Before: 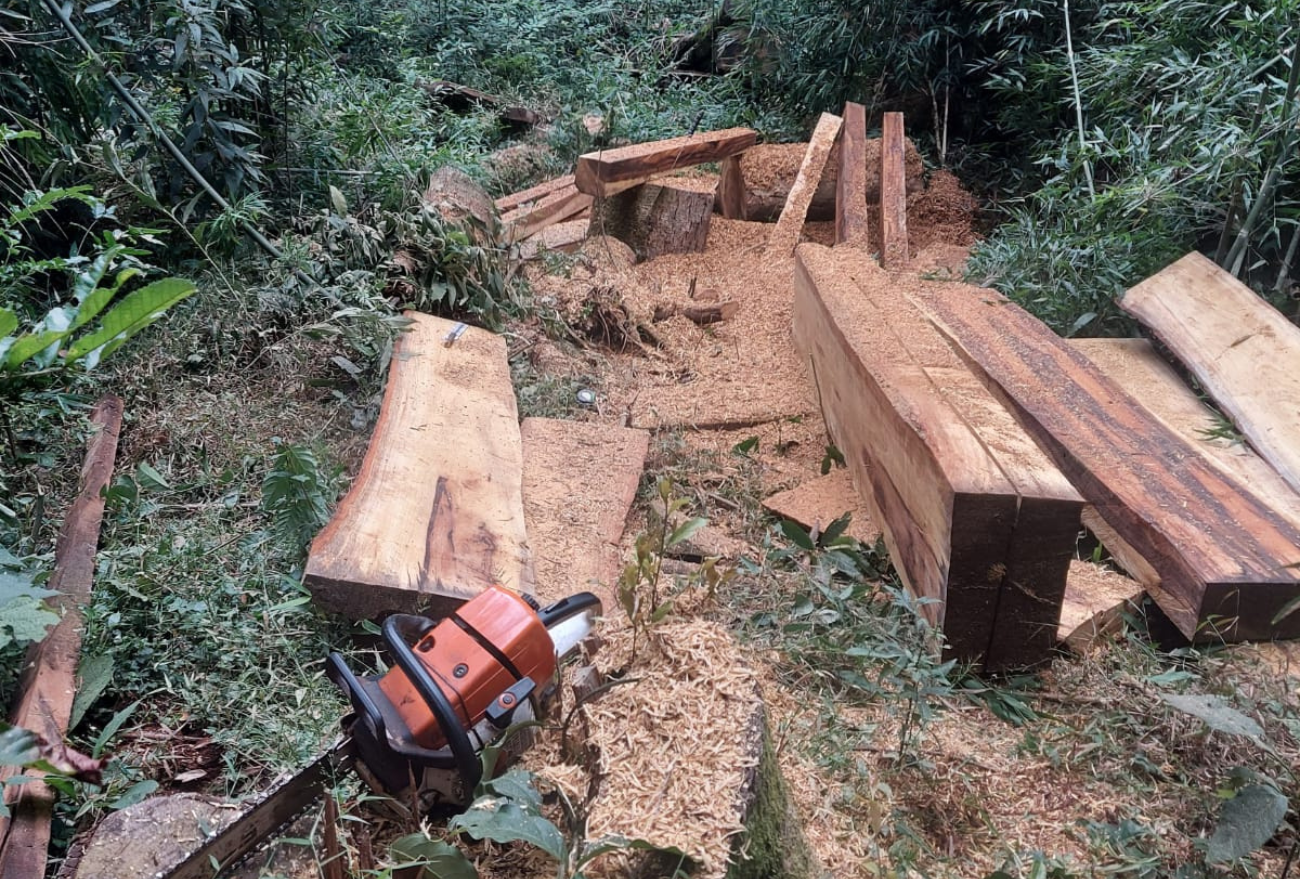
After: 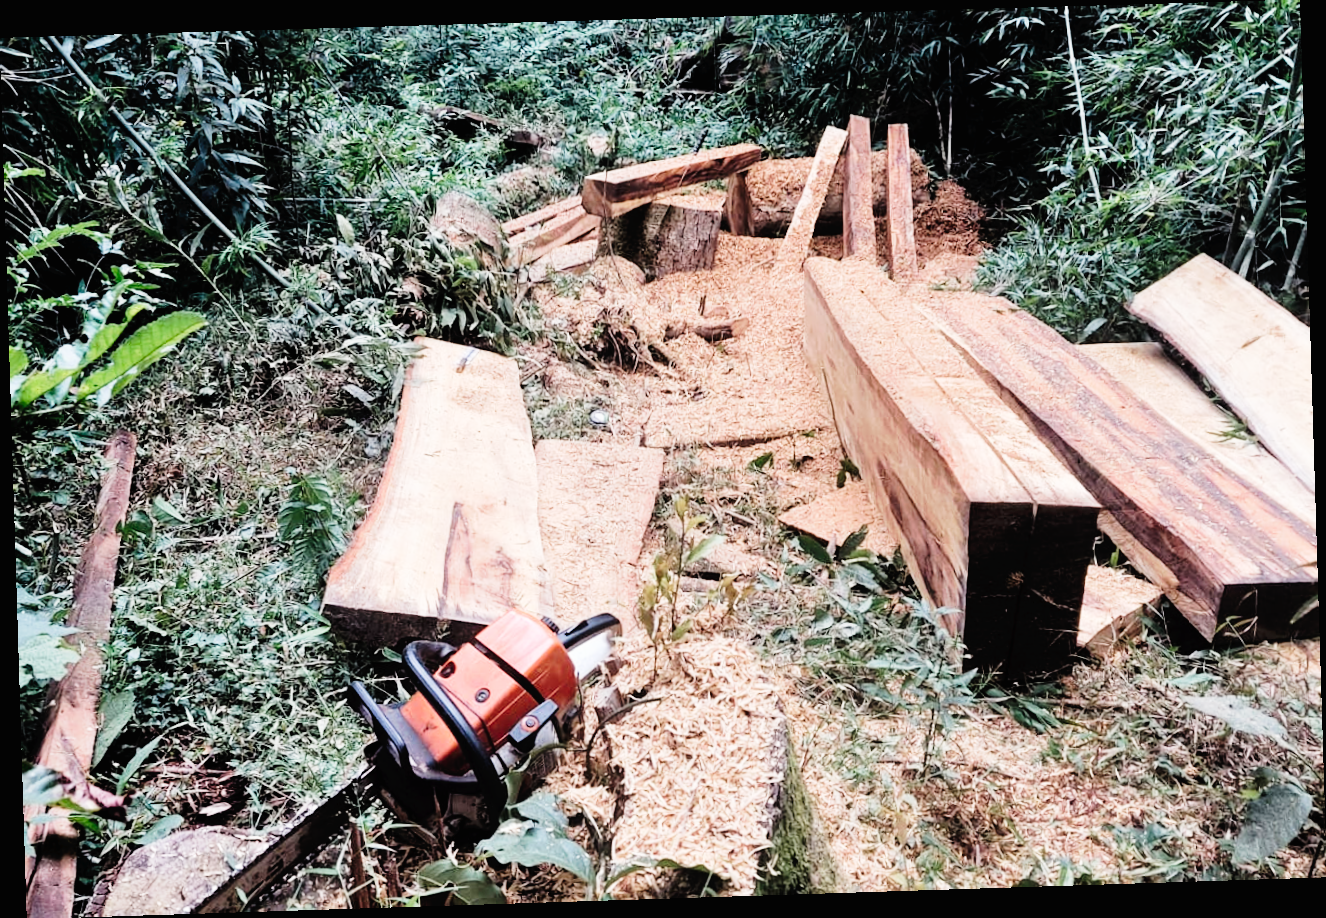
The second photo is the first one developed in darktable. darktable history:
filmic rgb: black relative exposure -5 EV, white relative exposure 3.2 EV, hardness 3.42, contrast 1.2, highlights saturation mix -50%
exposure: black level correction 0.001, exposure 0.5 EV, compensate exposure bias true, compensate highlight preservation false
tone curve: curves: ch0 [(0, 0) (0.003, 0.016) (0.011, 0.019) (0.025, 0.023) (0.044, 0.029) (0.069, 0.042) (0.1, 0.068) (0.136, 0.101) (0.177, 0.143) (0.224, 0.21) (0.277, 0.289) (0.335, 0.379) (0.399, 0.476) (0.468, 0.569) (0.543, 0.654) (0.623, 0.75) (0.709, 0.822) (0.801, 0.893) (0.898, 0.946) (1, 1)], preserve colors none
rotate and perspective: rotation -1.77°, lens shift (horizontal) 0.004, automatic cropping off
